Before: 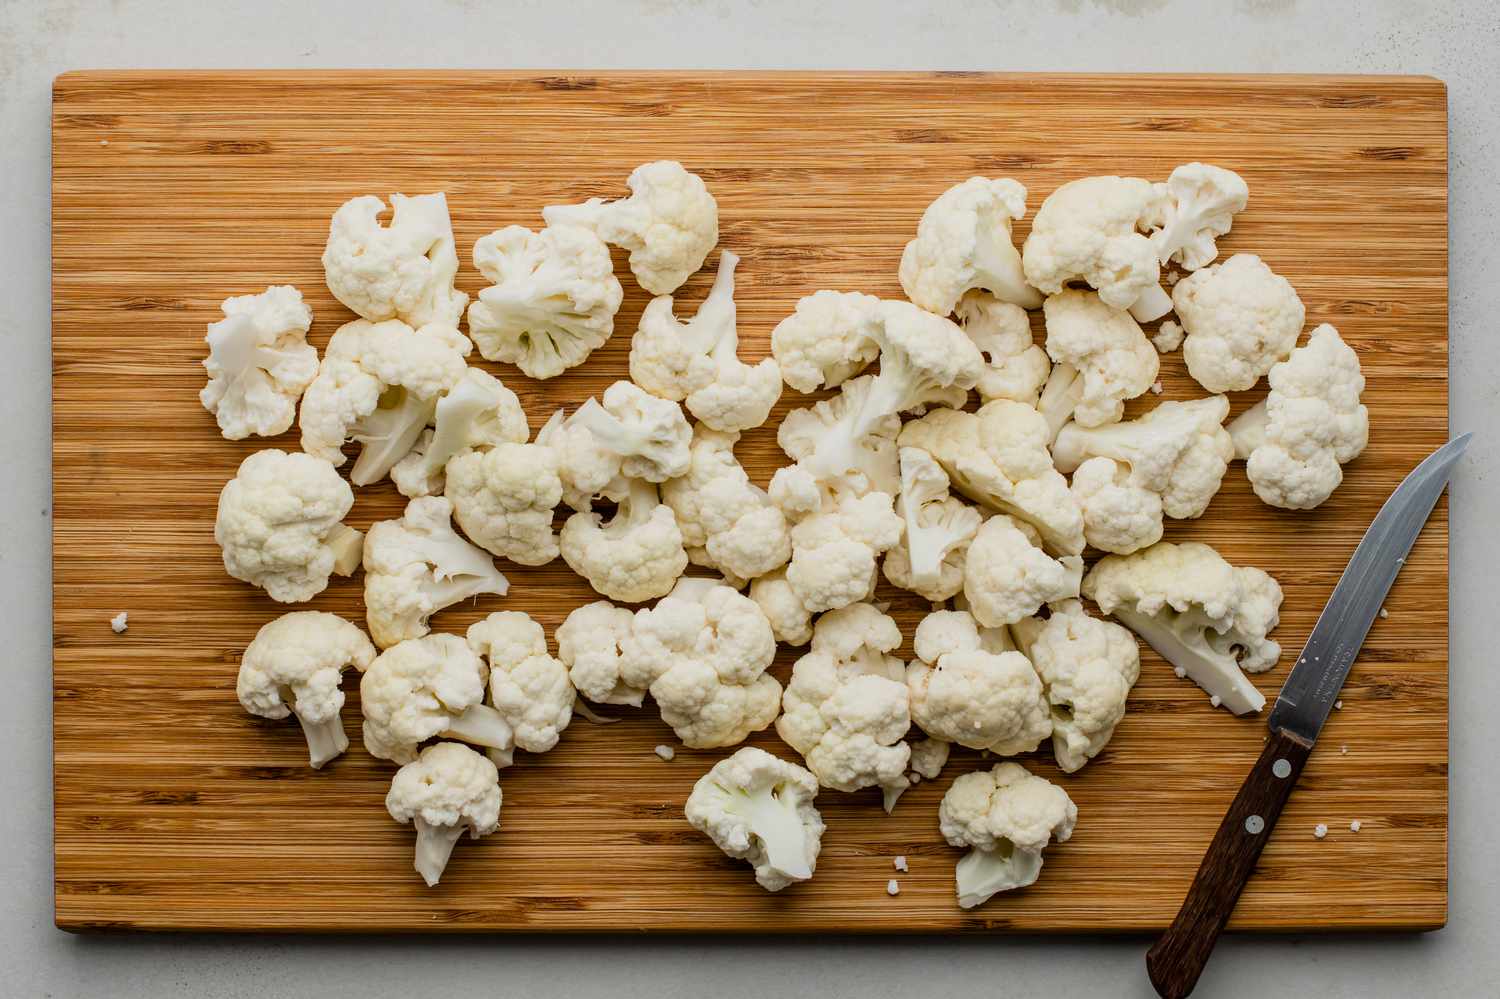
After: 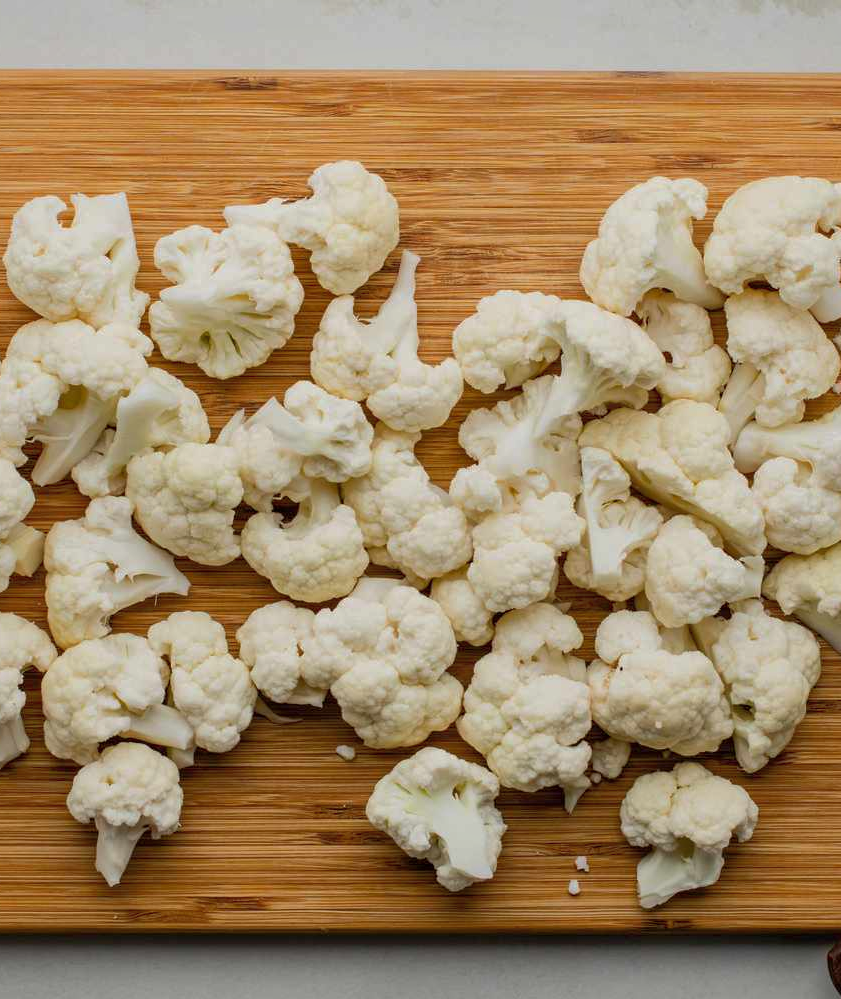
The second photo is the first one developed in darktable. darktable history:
crop: left 21.321%, right 22.551%
shadows and highlights: on, module defaults
